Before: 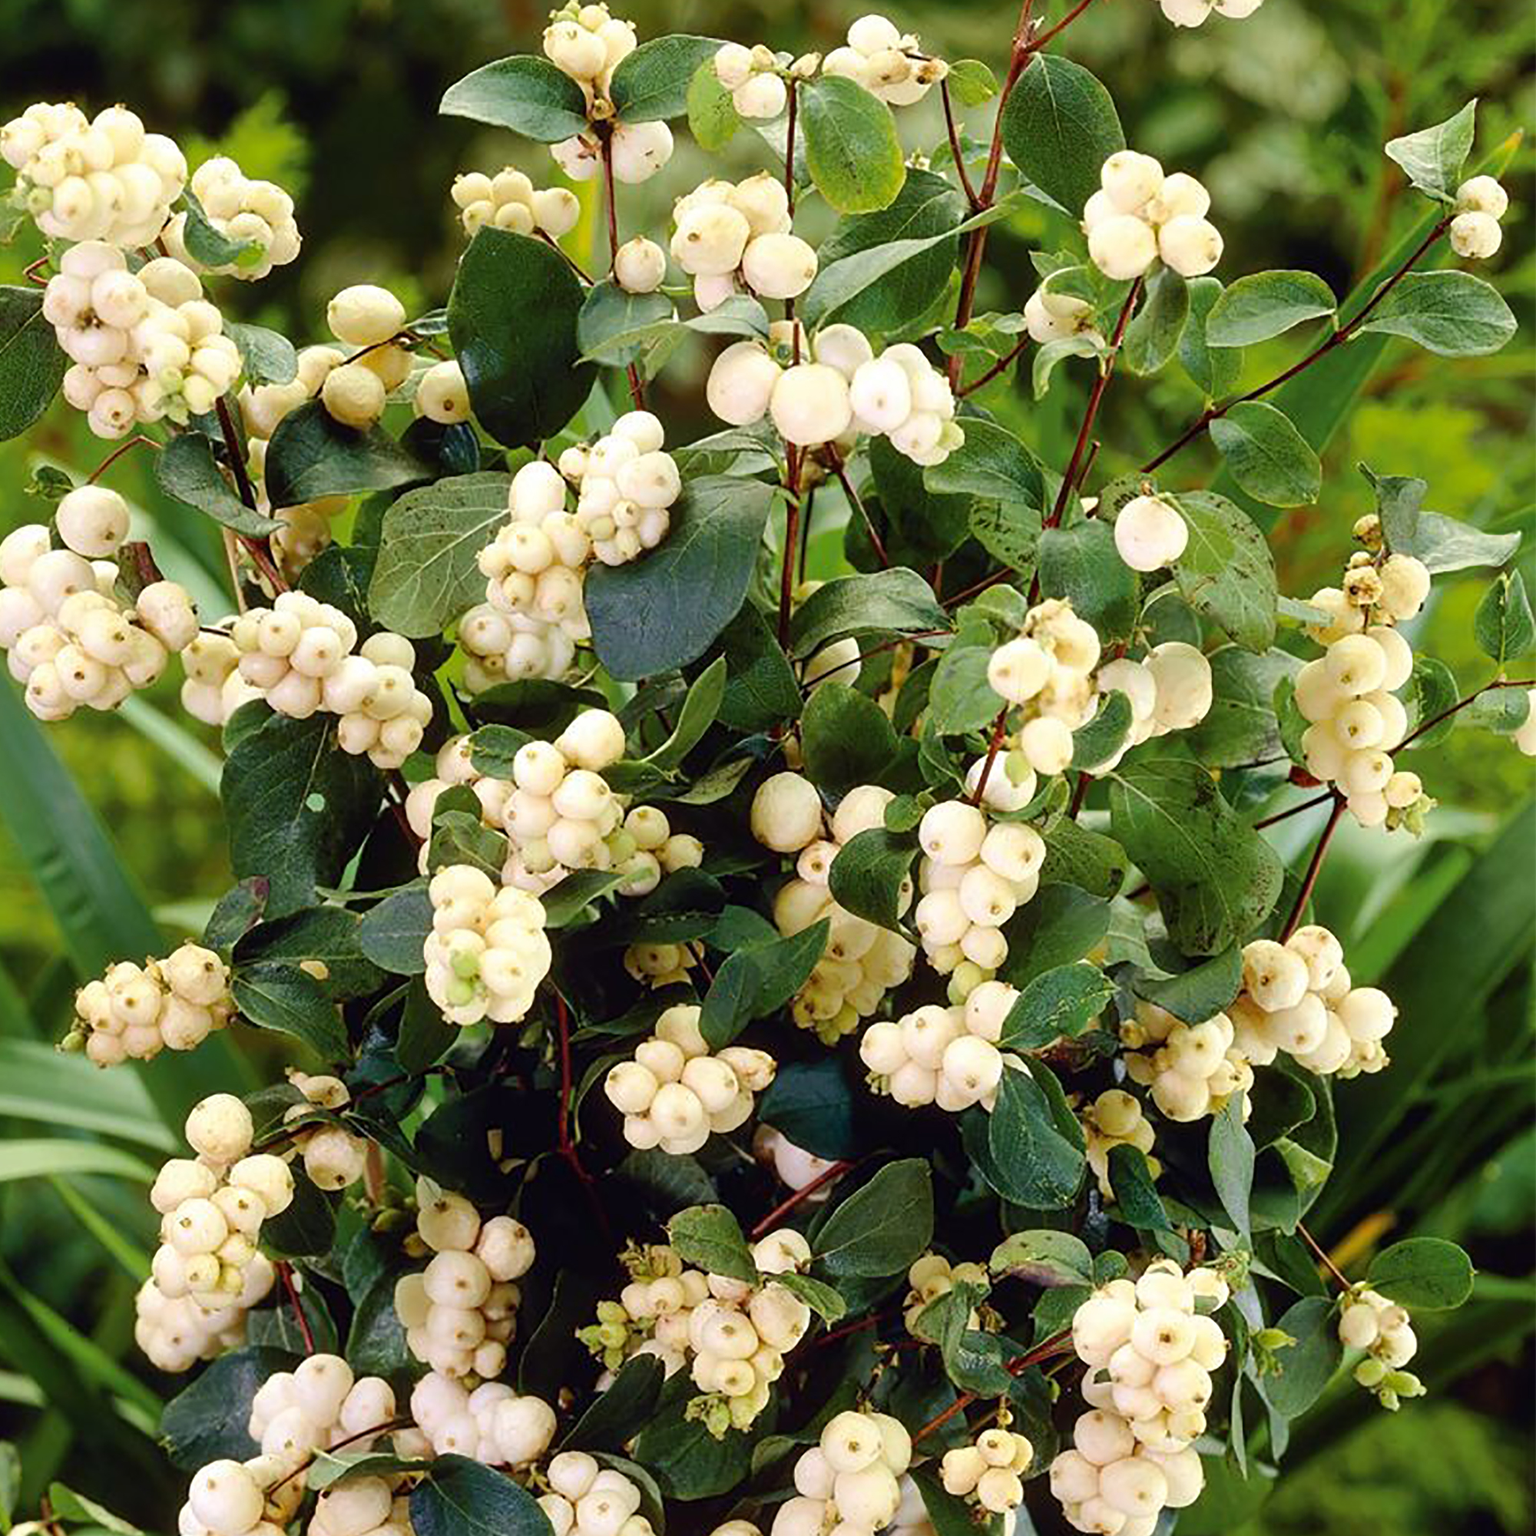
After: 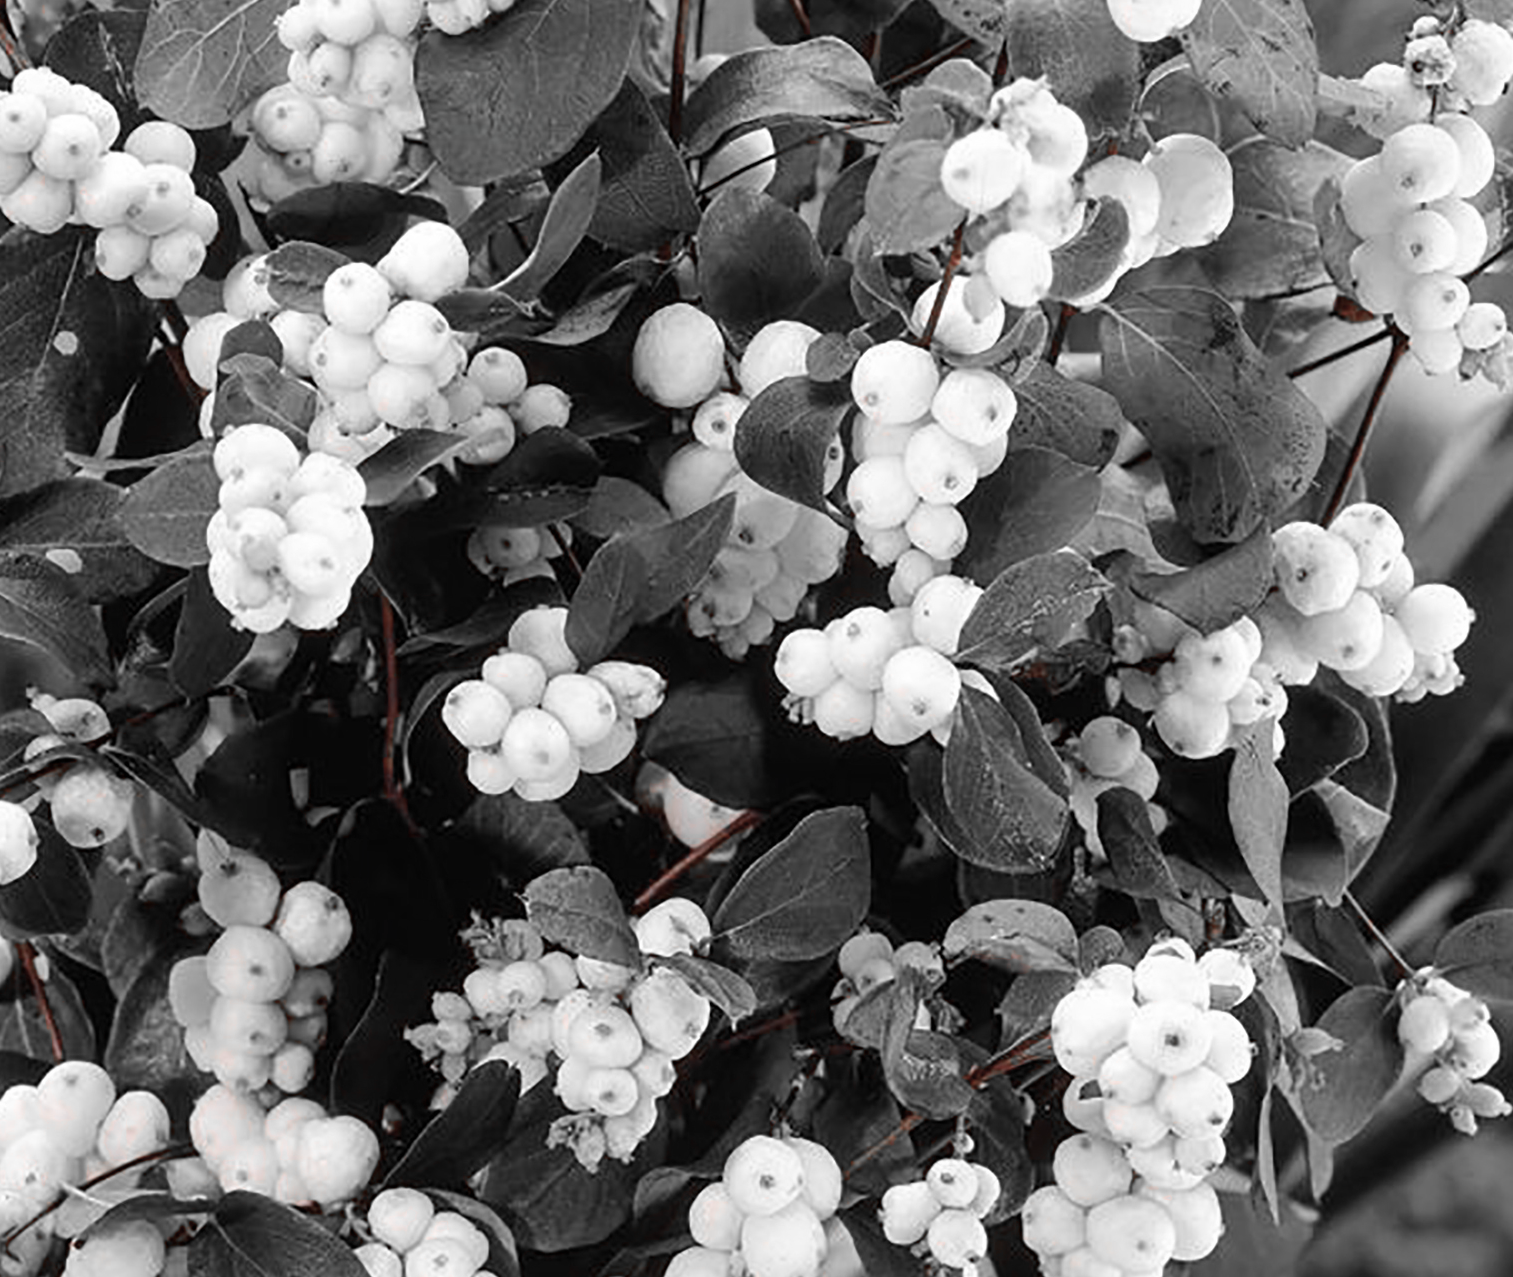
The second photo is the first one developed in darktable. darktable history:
crop and rotate: left 17.299%, top 35.115%, right 7.015%, bottom 1.024%
color zones: curves: ch1 [(0, 0.006) (0.094, 0.285) (0.171, 0.001) (0.429, 0.001) (0.571, 0.003) (0.714, 0.004) (0.857, 0.004) (1, 0.006)]
